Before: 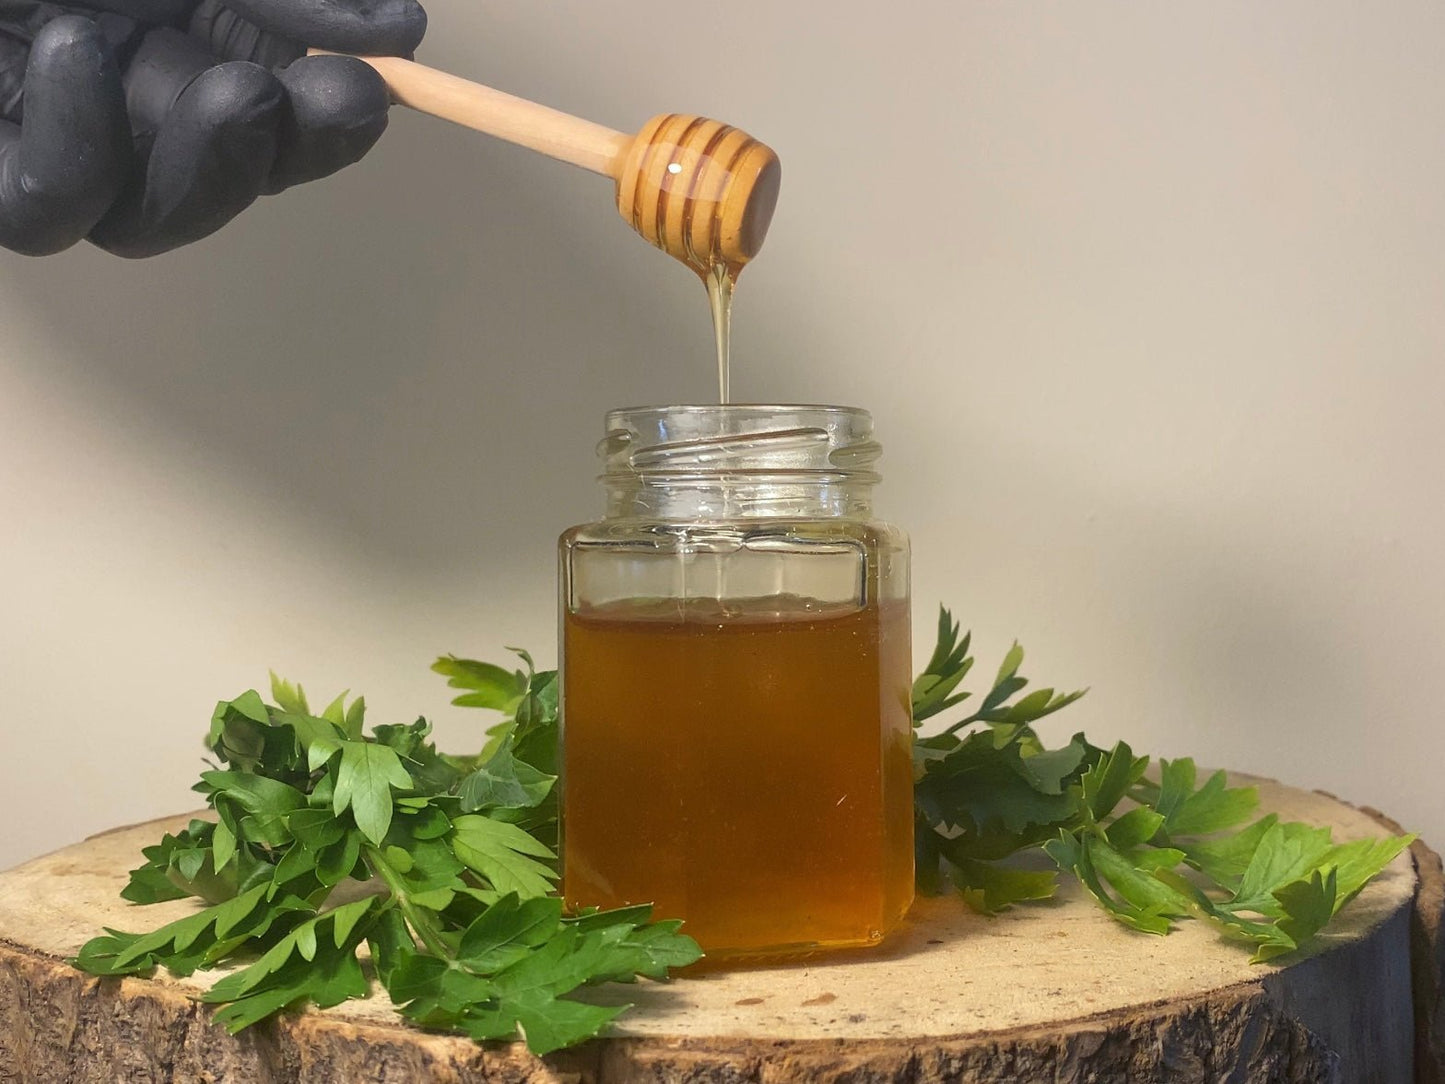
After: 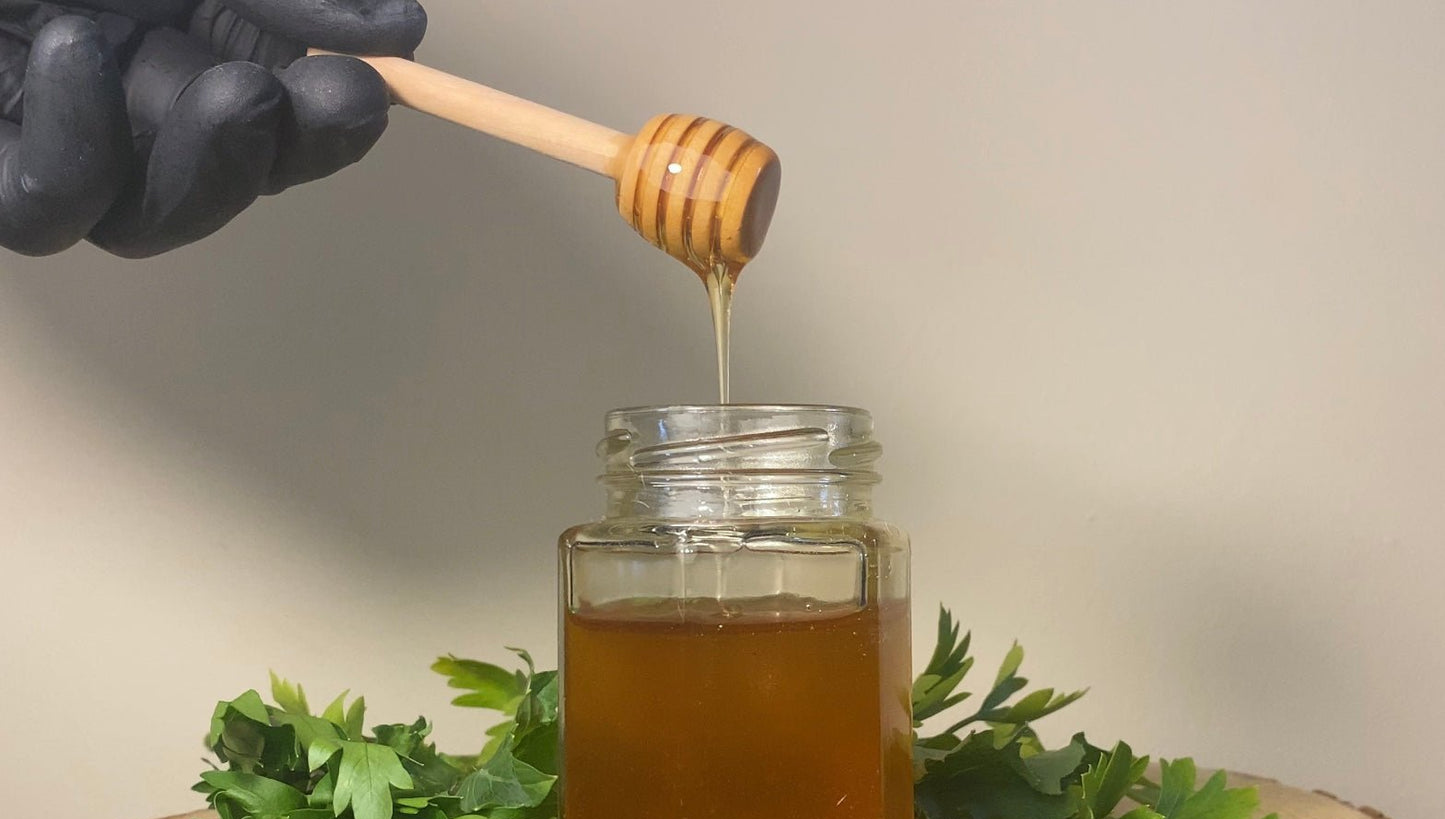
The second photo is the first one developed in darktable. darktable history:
crop: bottom 24.444%
